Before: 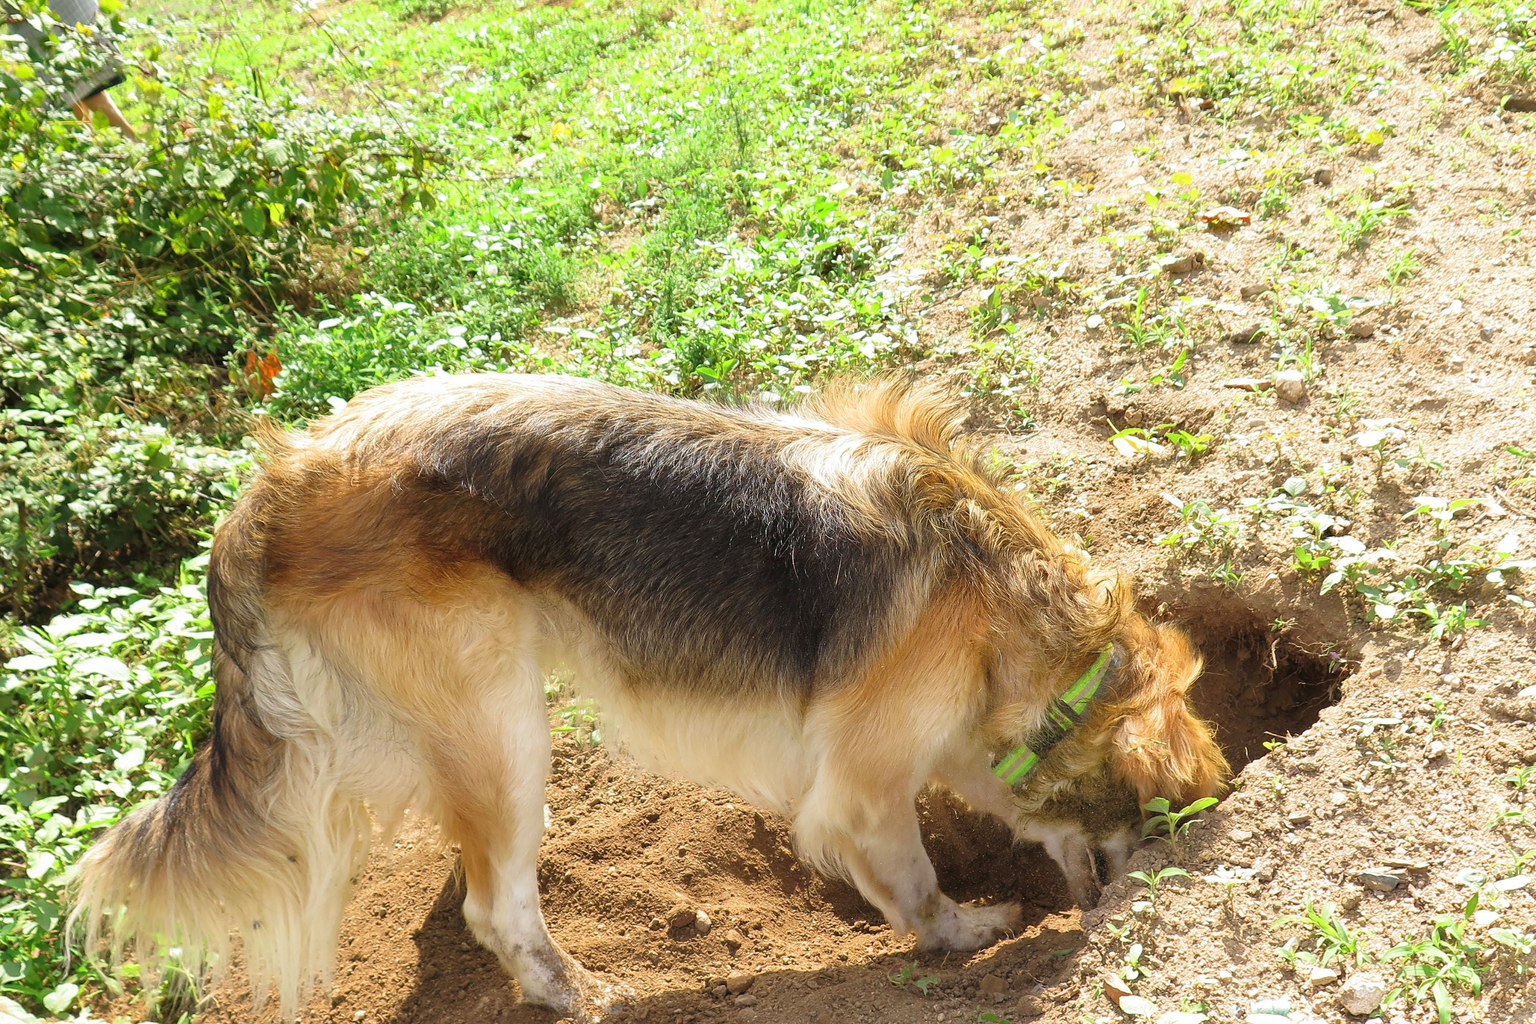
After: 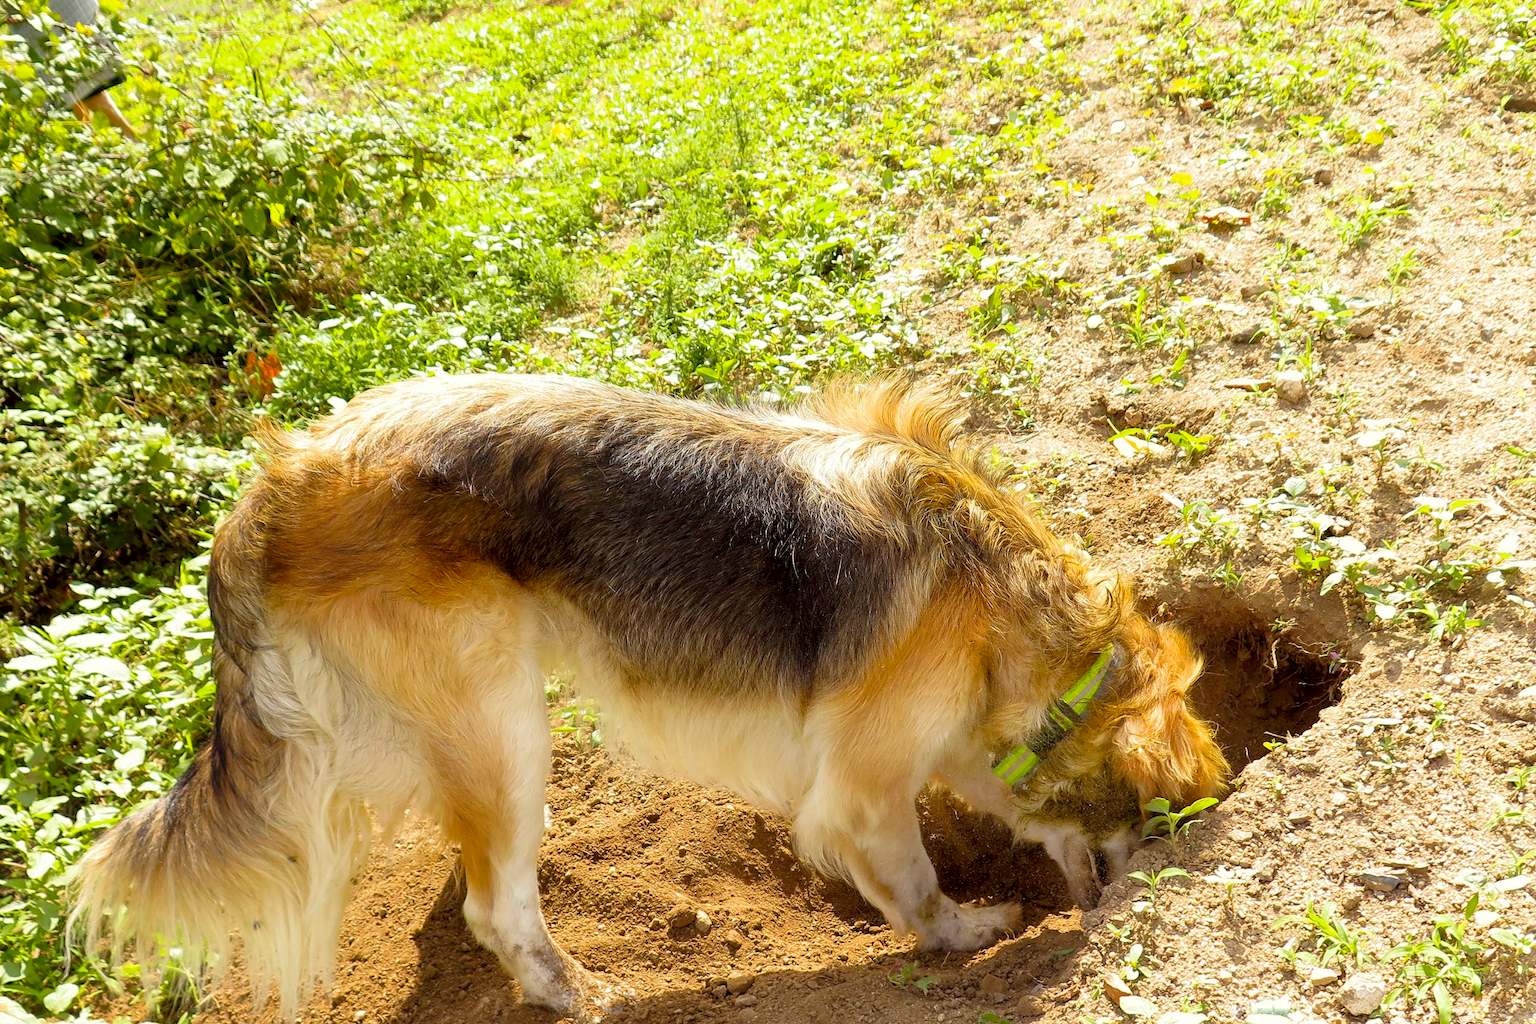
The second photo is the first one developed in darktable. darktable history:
color correction: highlights a* -1.01, highlights b* 4.59, shadows a* 3.62
exposure: black level correction 0.01, exposure 0.007 EV, compensate highlight preservation false
color balance rgb: perceptual saturation grading › global saturation 17.823%
color zones: curves: ch2 [(0, 0.5) (0.143, 0.5) (0.286, 0.489) (0.415, 0.421) (0.571, 0.5) (0.714, 0.5) (0.857, 0.5) (1, 0.5)]
